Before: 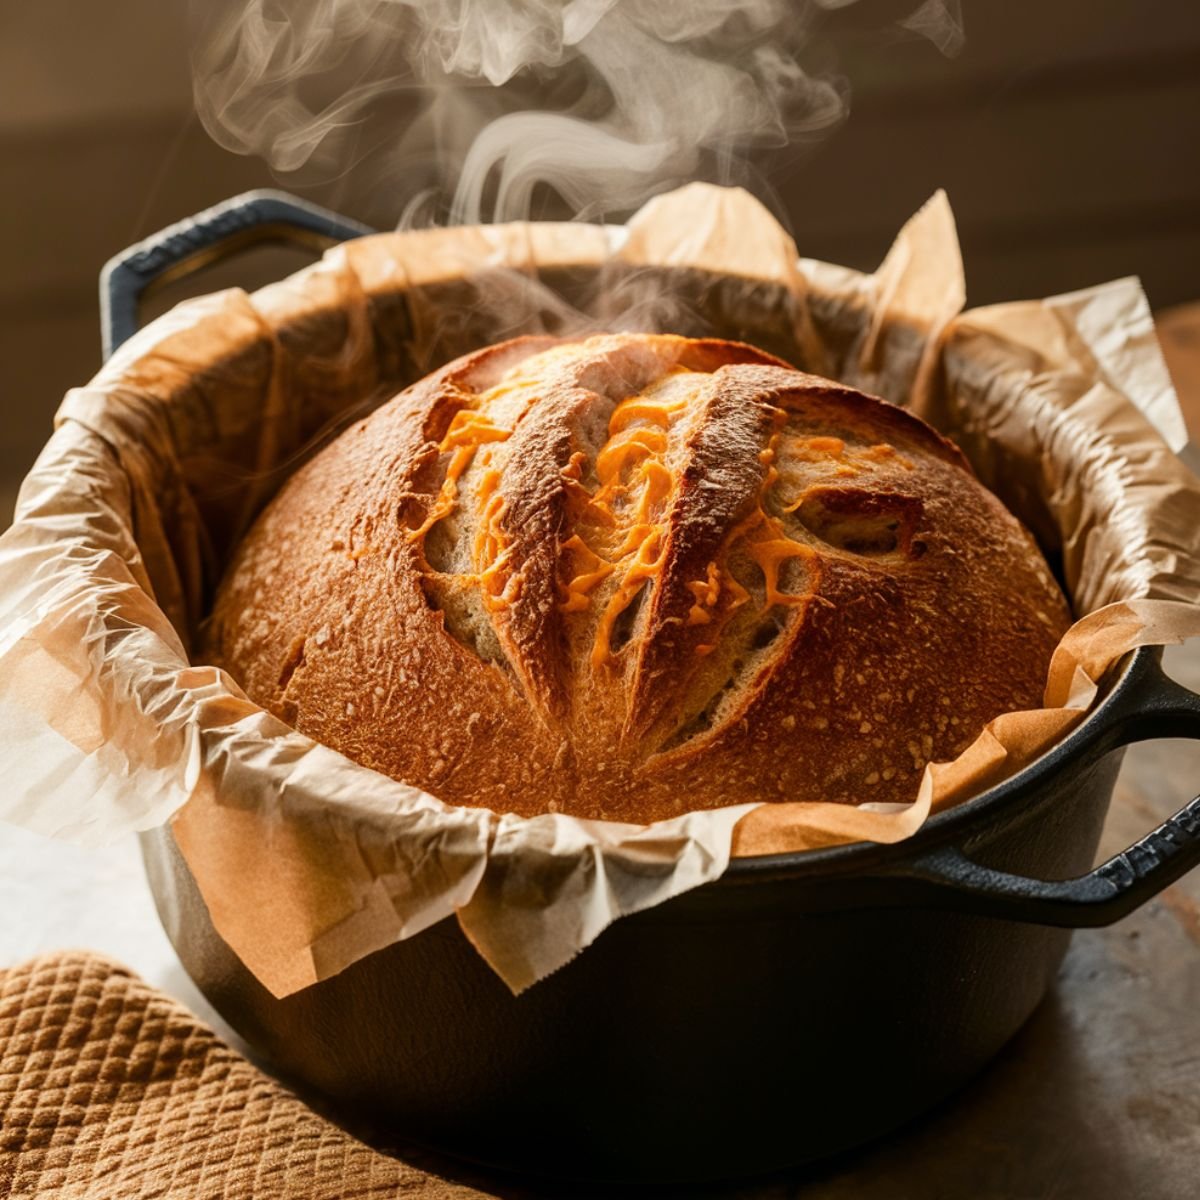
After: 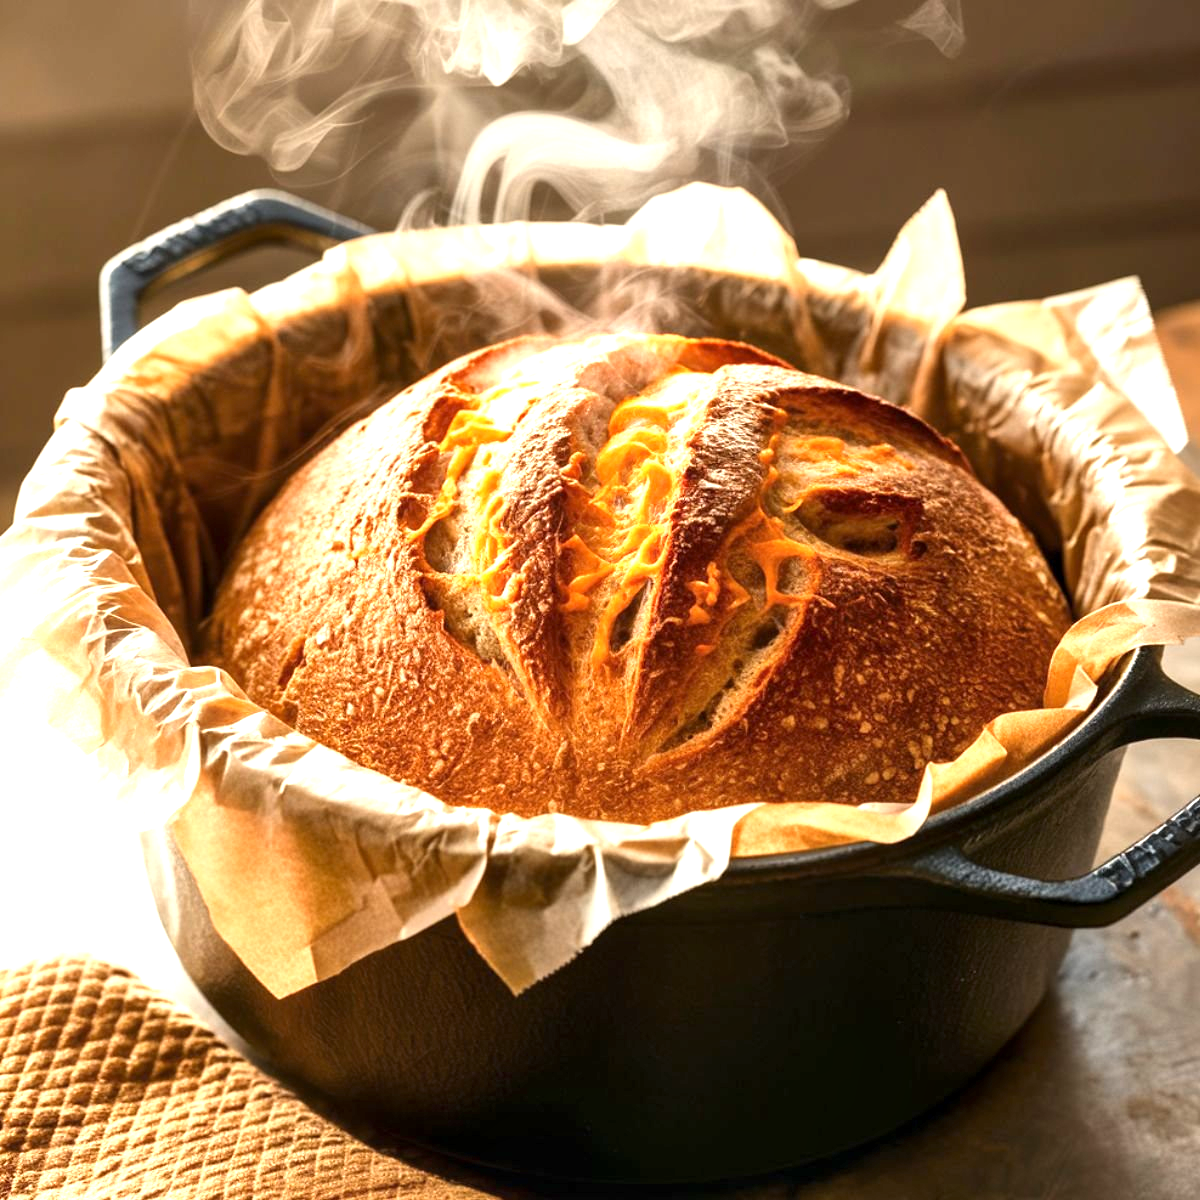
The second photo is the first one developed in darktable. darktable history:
local contrast: mode bilateral grid, contrast 20, coarseness 50, detail 120%, midtone range 0.2
exposure: black level correction 0, exposure 1.2 EV, compensate exposure bias true, compensate highlight preservation false
